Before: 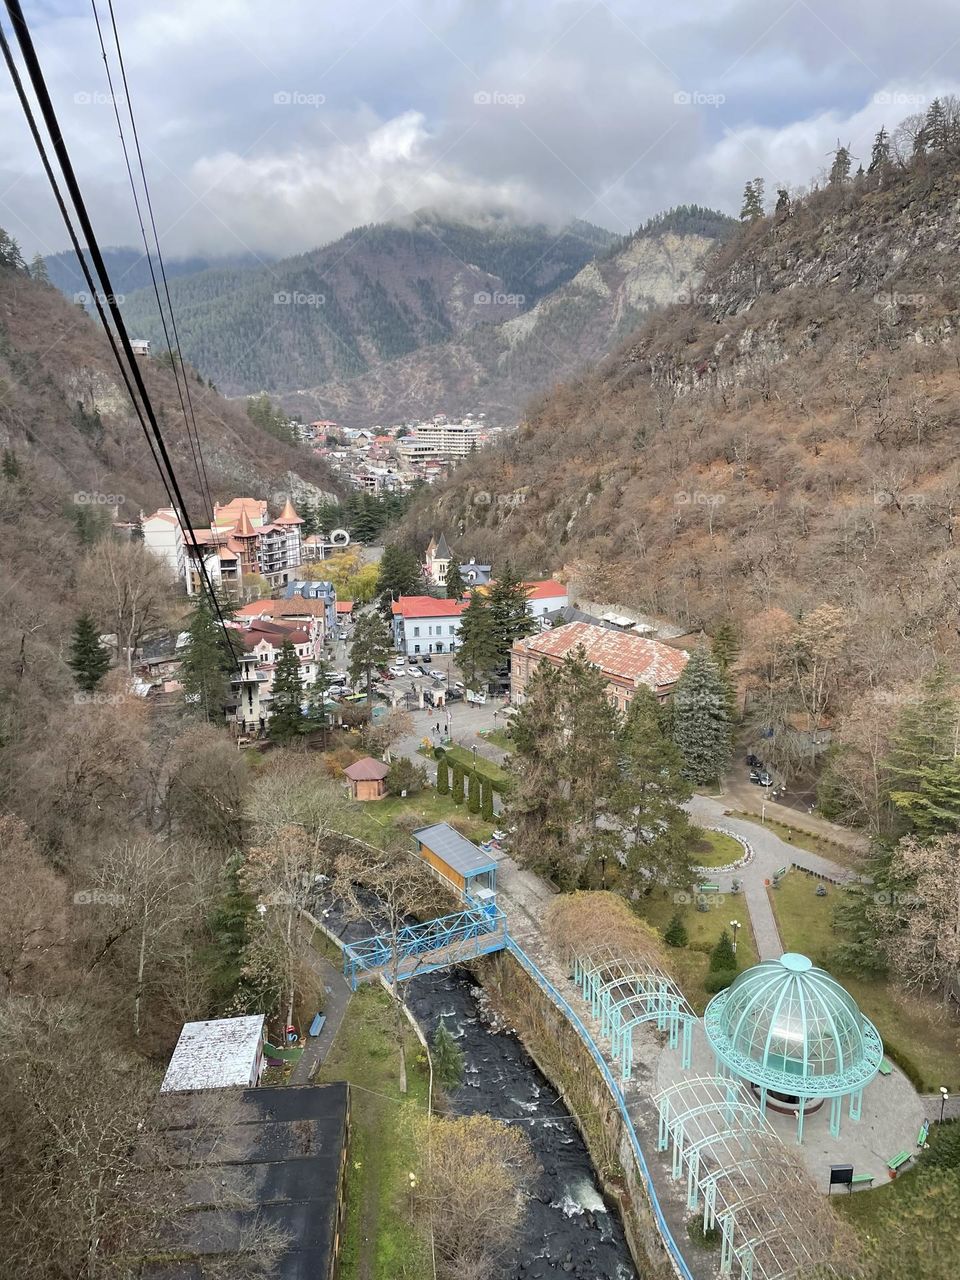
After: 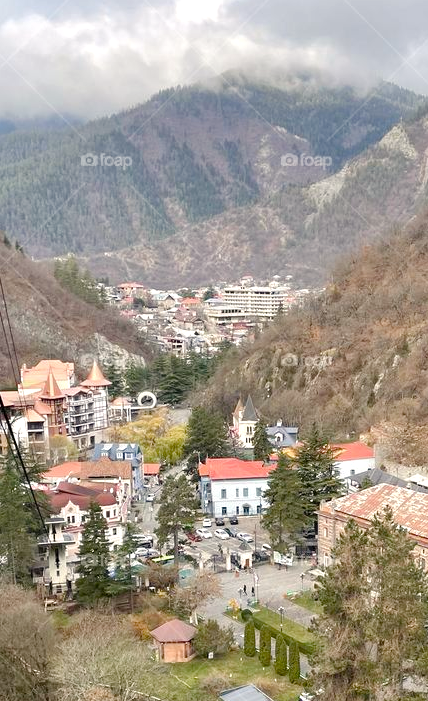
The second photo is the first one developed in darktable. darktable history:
crop: left 20.181%, top 10.817%, right 35.23%, bottom 34.416%
color balance rgb: shadows lift › luminance 0.767%, shadows lift › chroma 0.403%, shadows lift › hue 19.62°, highlights gain › chroma 2.012%, highlights gain › hue 72.2°, perceptual saturation grading › global saturation 24.935%, perceptual saturation grading › highlights -50.502%, perceptual saturation grading › shadows 31.154%, perceptual brilliance grading › global brilliance 9.364%, perceptual brilliance grading › shadows 14.323%
